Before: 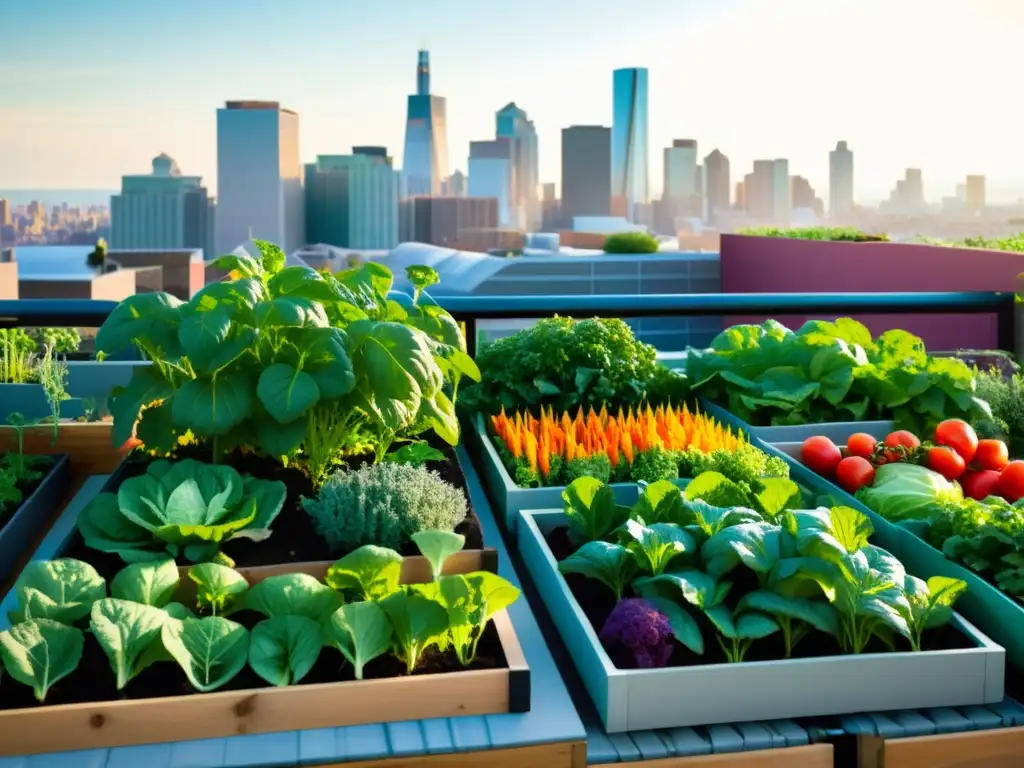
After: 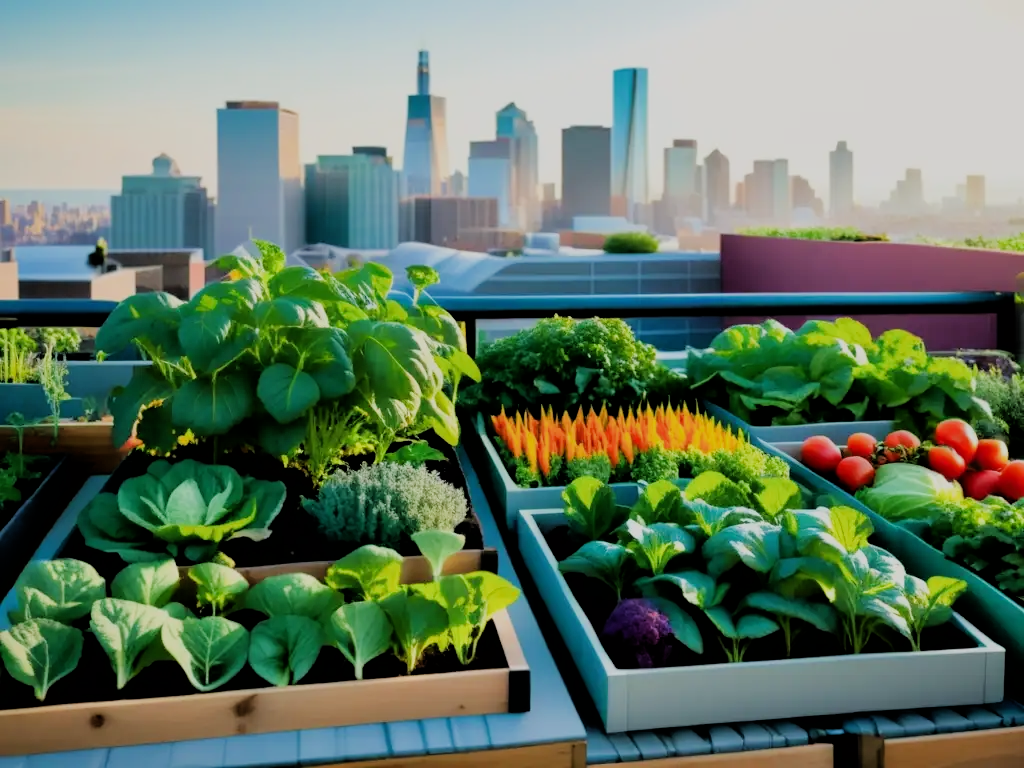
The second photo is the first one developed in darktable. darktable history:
filmic rgb: black relative exposure -4.64 EV, white relative exposure 4.76 EV, hardness 2.35, latitude 36.98%, contrast 1.041, highlights saturation mix 1.6%, shadows ↔ highlights balance 1.28%
